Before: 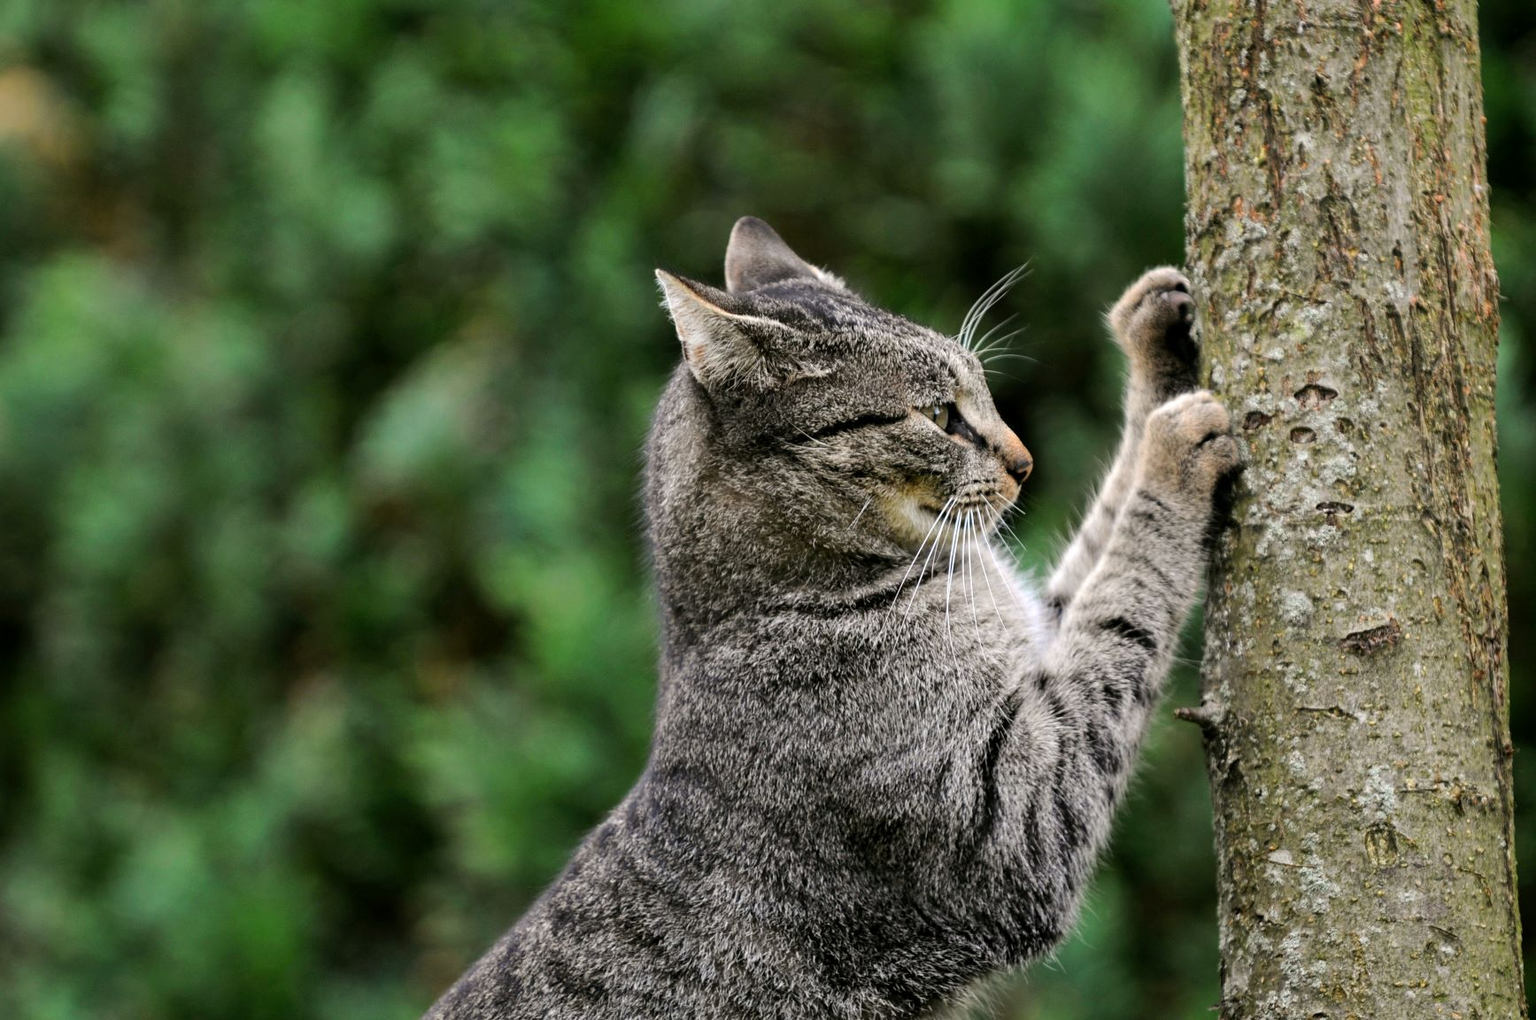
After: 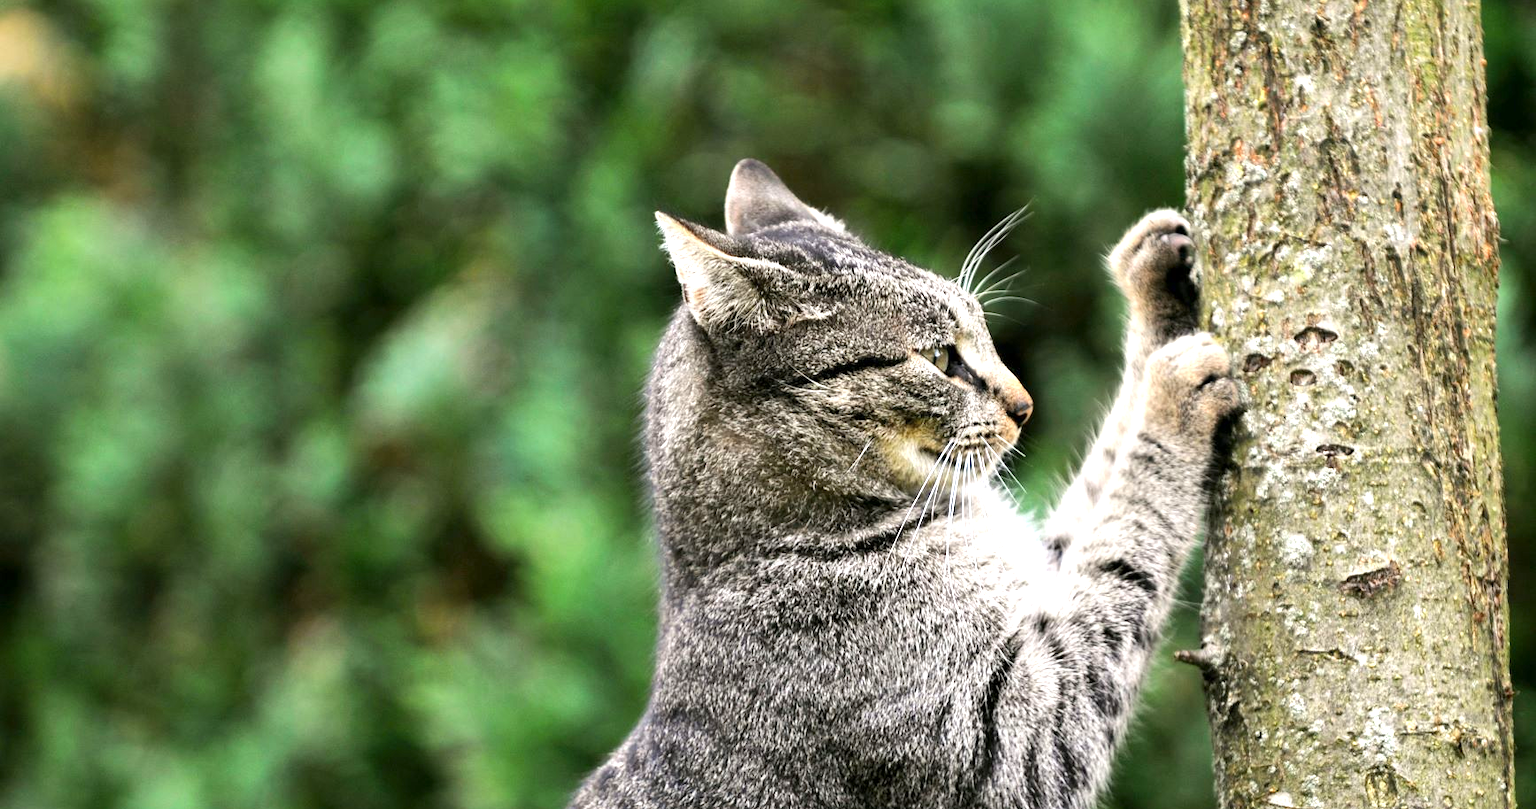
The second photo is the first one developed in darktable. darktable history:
crop and rotate: top 5.667%, bottom 14.937%
exposure: exposure 1.061 EV, compensate highlight preservation false
